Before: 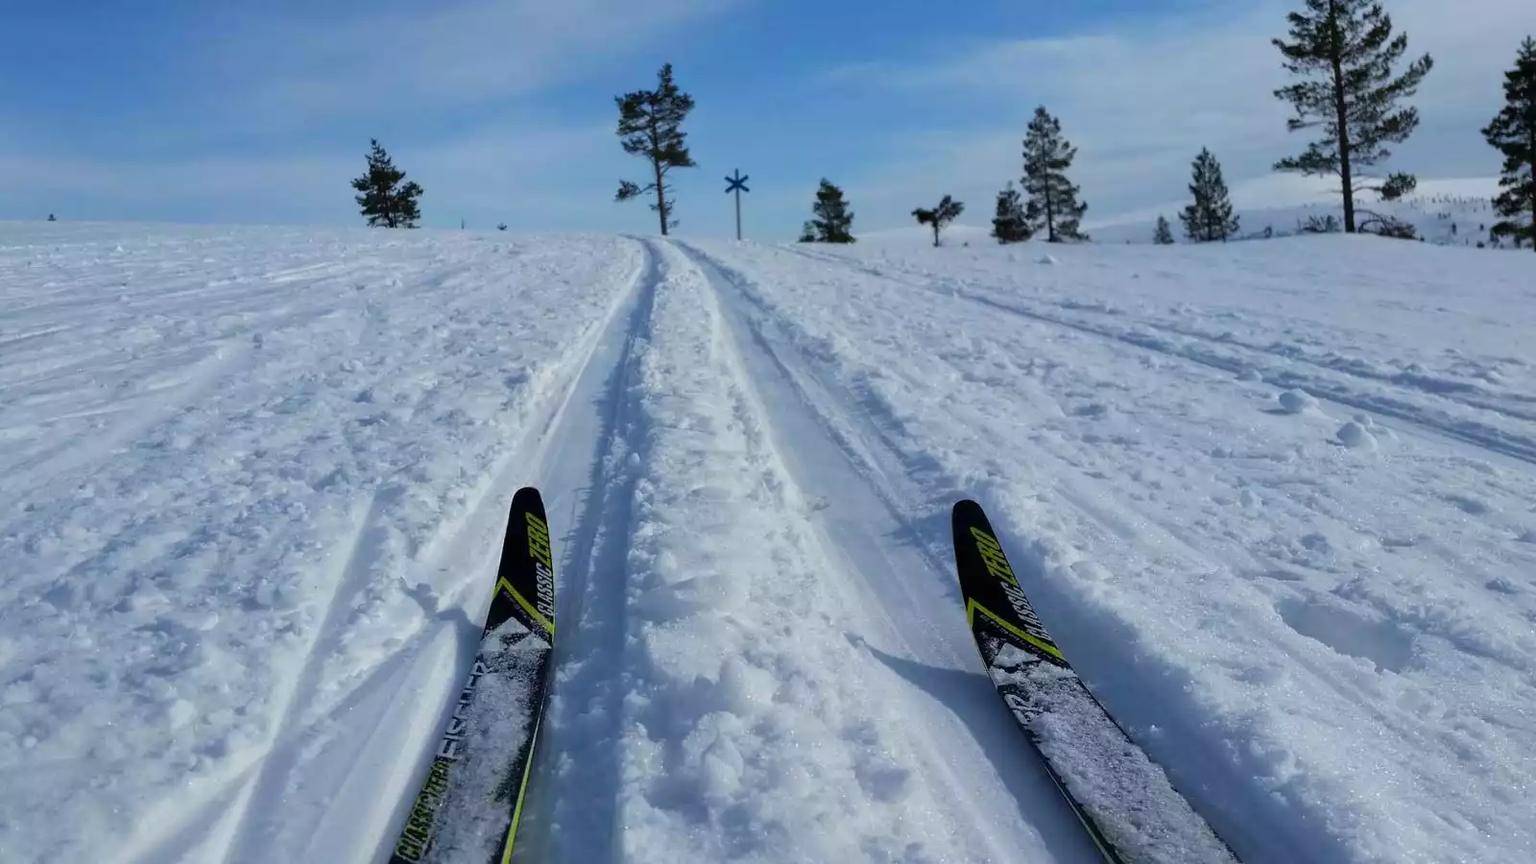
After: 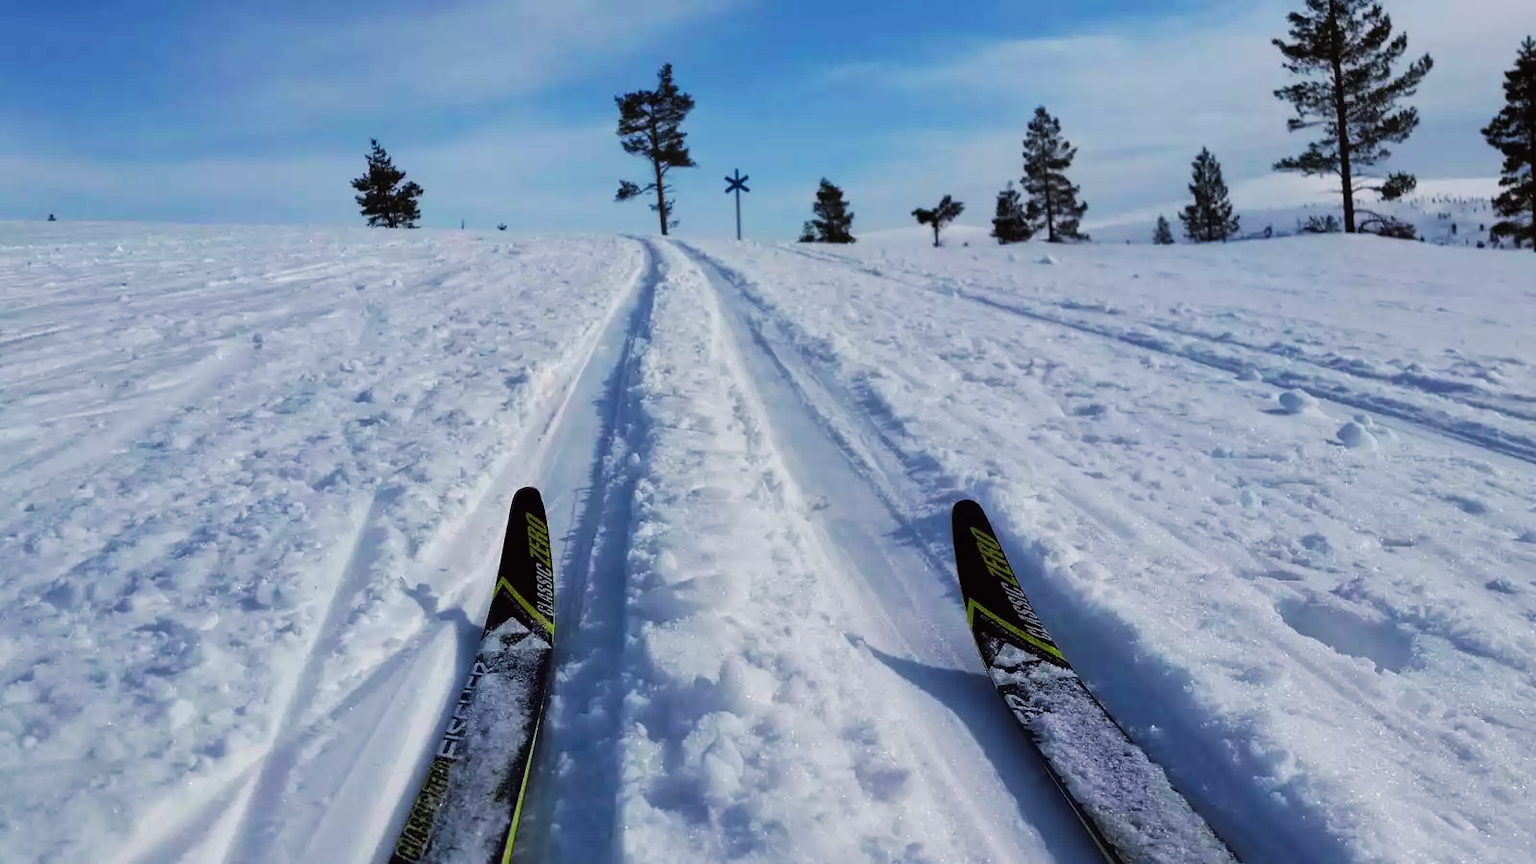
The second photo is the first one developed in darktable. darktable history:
tone curve: curves: ch0 [(0, 0) (0.003, 0.009) (0.011, 0.013) (0.025, 0.019) (0.044, 0.029) (0.069, 0.04) (0.1, 0.053) (0.136, 0.08) (0.177, 0.114) (0.224, 0.151) (0.277, 0.207) (0.335, 0.267) (0.399, 0.35) (0.468, 0.442) (0.543, 0.545) (0.623, 0.656) (0.709, 0.752) (0.801, 0.843) (0.898, 0.932) (1, 1)], preserve colors none
color look up table: target L [89.64, 91.02, 88.43, 88.61, 84.8, 73, 58.71, 57.59, 51.38, 40.83, 200.01, 83.45, 83.54, 74.97, 72.92, 66.51, 57, 59.99, 54.51, 45.47, 47.76, 31.35, 39.06, 28.32, 76.01, 78.85, 62.26, 63.58, 64.01, 55.85, 58.63, 55.44, 50.98, 43.61, 41.24, 48.9, 37.3, 42.44, 27.14, 15.29, 18.35, 12.68, 88.62, 79.67, 70.43, 60.03, 54.14, 47.1, 3.908], target a [-36.63, -10.16, -52.32, -20.43, -78.15, -60.63, -21.89, -37.51, -37.62, -12.46, 0, 8.085, 10.03, 29.54, 22.89, 18.06, 59.01, 16.51, 64.23, 43.59, 56.29, 11.67, 47.3, 38.92, 36.18, 19.18, 64.55, 8.226, 56.06, 68.2, 75.84, 55.97, 30.23, 4.32, 27.61, 59.51, 7.402, 53.88, 38.29, 11.87, 33.53, 22.15, -48.42, -41.95, -25.77, -11.55, -16.69, -22.75, -0.989], target b [57.33, 67.27, 23.45, 9.518, 68.28, 57.01, 41.73, 23.4, 36.58, 31.01, 0, 46.3, 12.29, 20.49, 59.79, 32.29, 26.1, 48.08, 54.88, 47.6, 51.07, 14.94, 32.62, 39.41, -10.65, -16.97, -26.5, -39.93, -24.72, -0.662, -40.3, 4.858, 4.922, -44.31, -73.35, -2.578, -16.97, -39.28, -49.54, -30.89, -12.08, 2.968, -9.265, -25.14, -38.69, -4.021, -22.21, -4.826, -1.148], num patches 49
